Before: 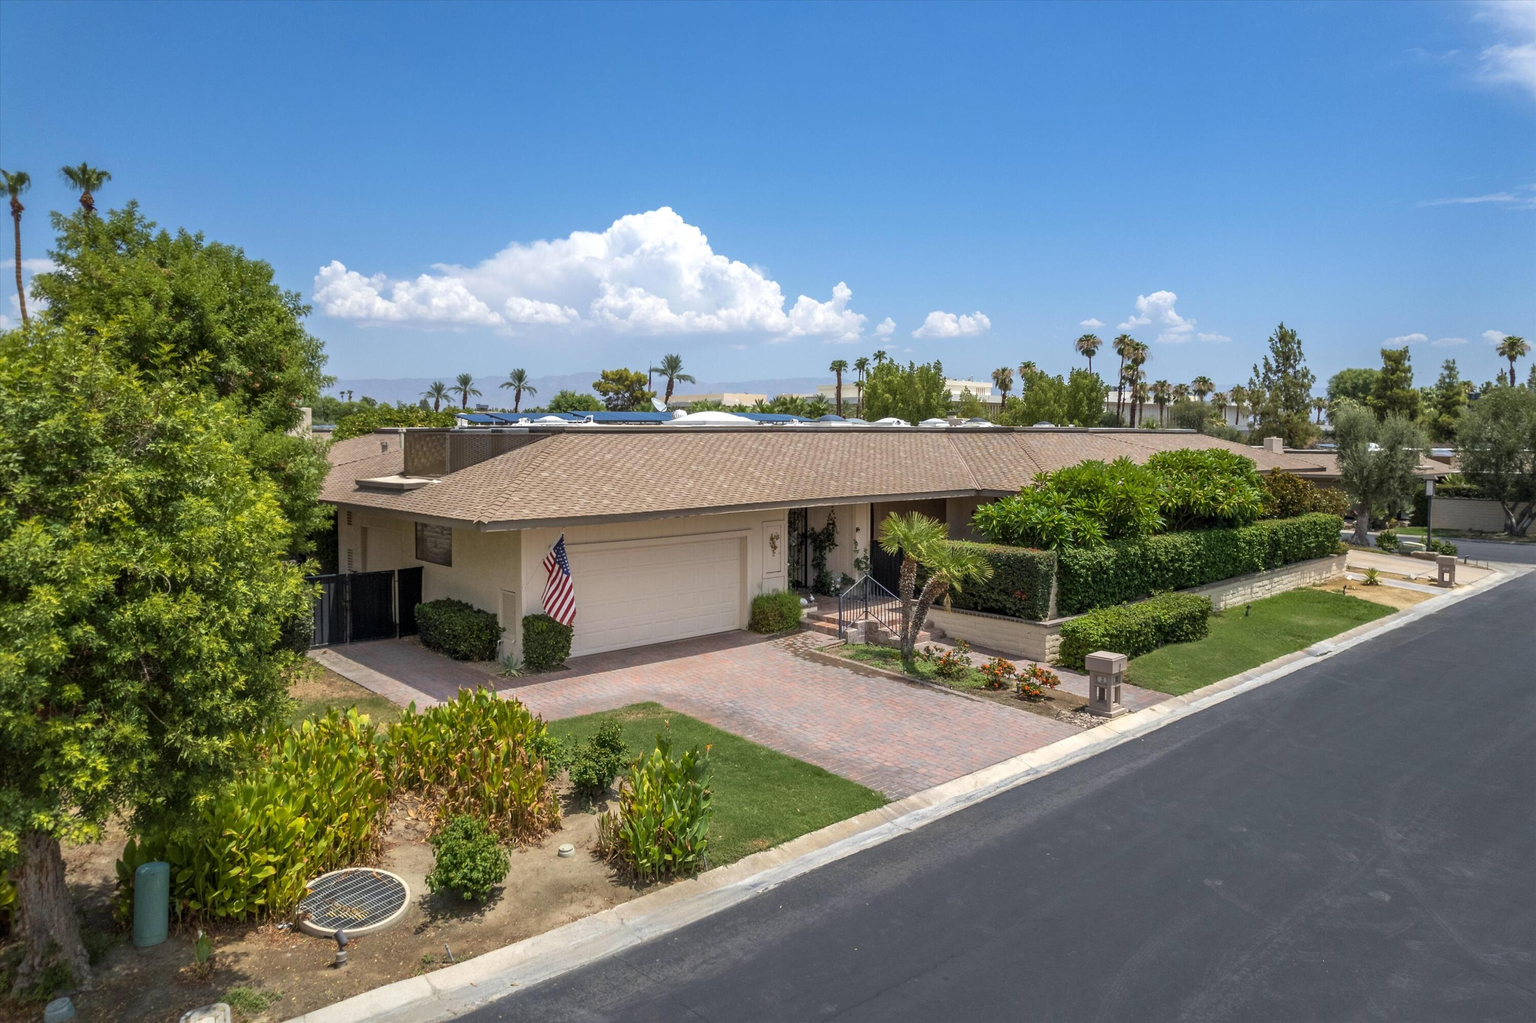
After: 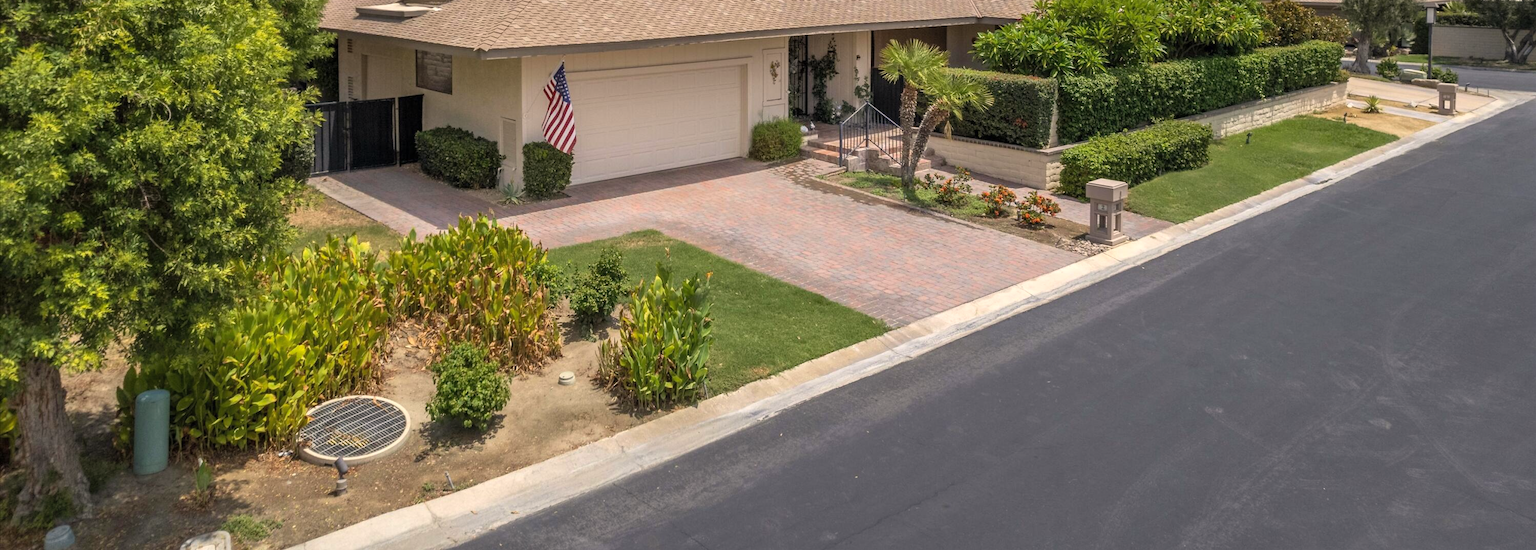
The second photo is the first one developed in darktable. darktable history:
contrast brightness saturation: contrast 0.05, brightness 0.06, saturation 0.01
crop and rotate: top 46.237%
color correction: highlights a* 3.84, highlights b* 5.07
